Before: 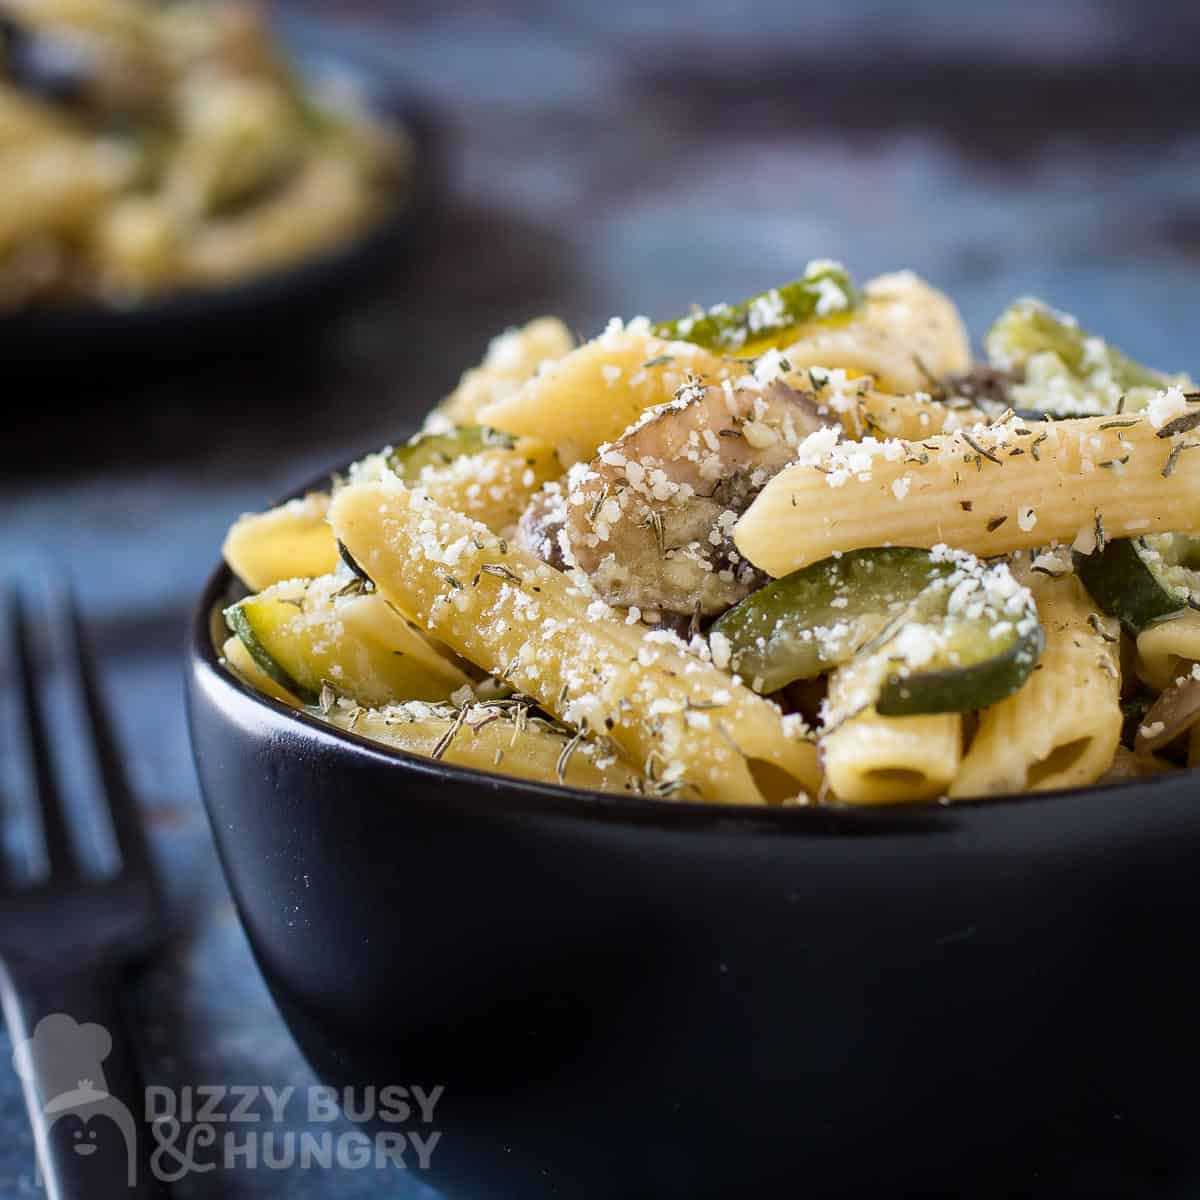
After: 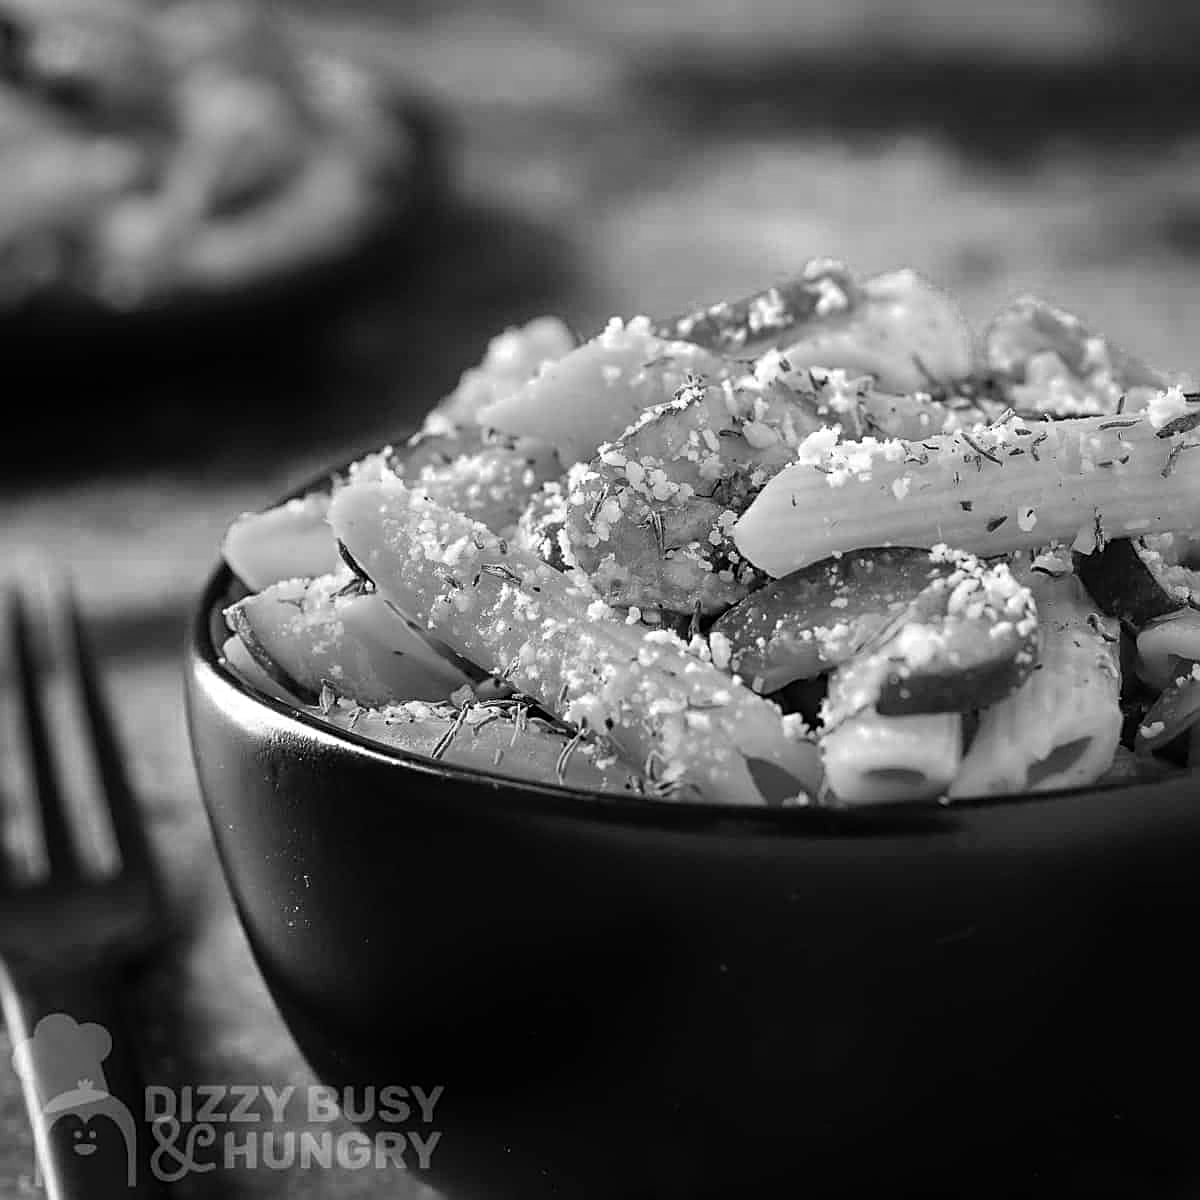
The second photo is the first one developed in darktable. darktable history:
sharpen: on, module defaults
tone equalizer: -8 EV -0.43 EV, -7 EV -0.372 EV, -6 EV -0.368 EV, -5 EV -0.245 EV, -3 EV 0.225 EV, -2 EV 0.332 EV, -1 EV 0.378 EV, +0 EV 0.441 EV
exposure: black level correction 0, exposure -0.726 EV, compensate highlight preservation false
contrast brightness saturation: contrast 0.051, brightness 0.058, saturation 0.006
color calibration: illuminant as shot in camera, x 0.358, y 0.373, temperature 4628.91 K
color zones: curves: ch0 [(0, 0.613) (0.01, 0.613) (0.245, 0.448) (0.498, 0.529) (0.642, 0.665) (0.879, 0.777) (0.99, 0.613)]; ch1 [(0, 0) (0.143, 0) (0.286, 0) (0.429, 0) (0.571, 0) (0.714, 0) (0.857, 0)]
